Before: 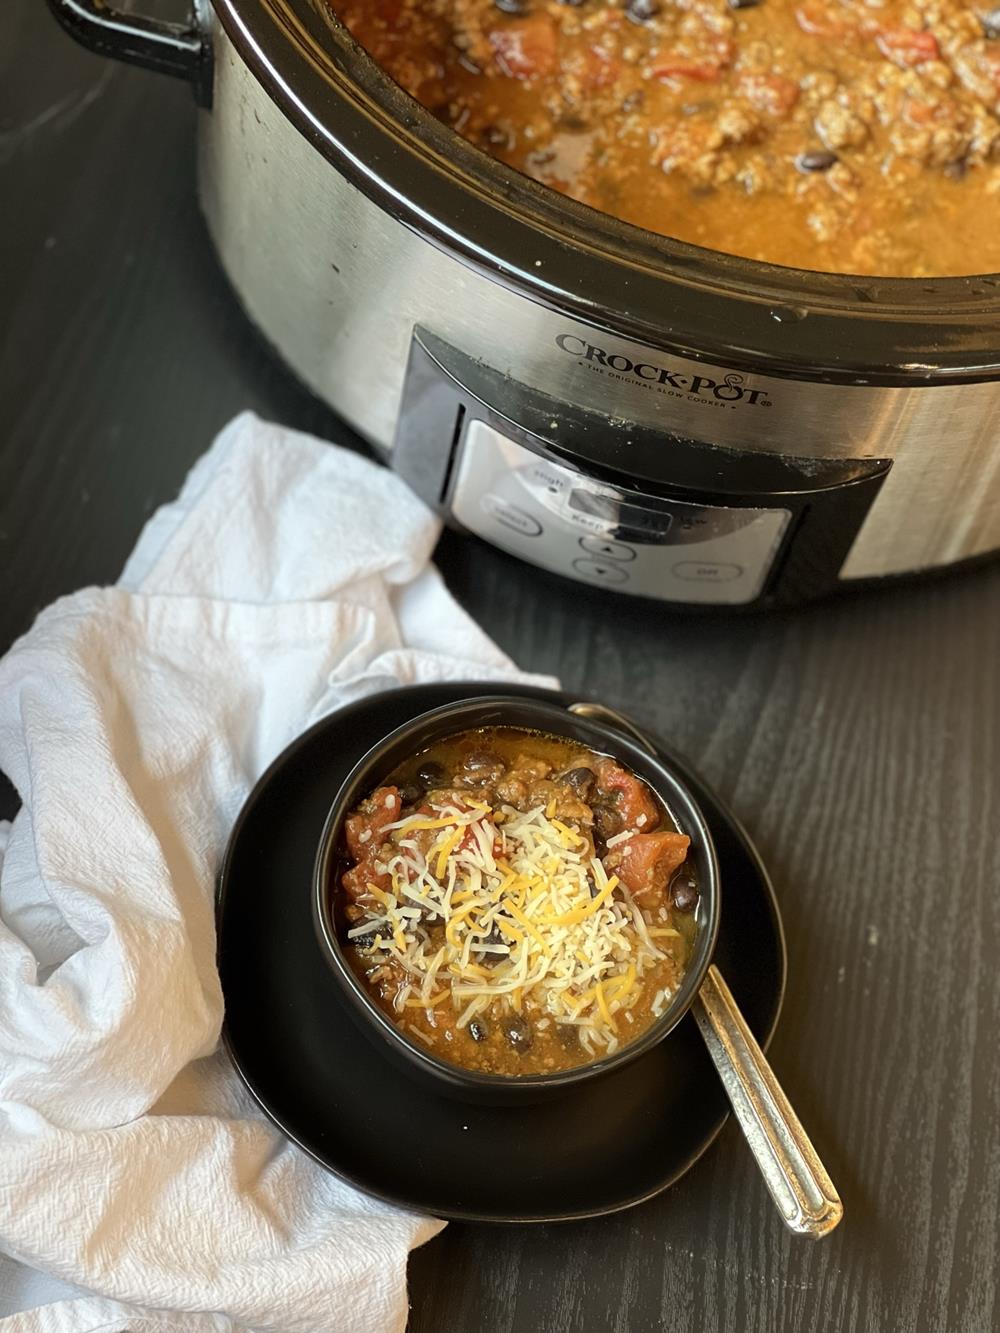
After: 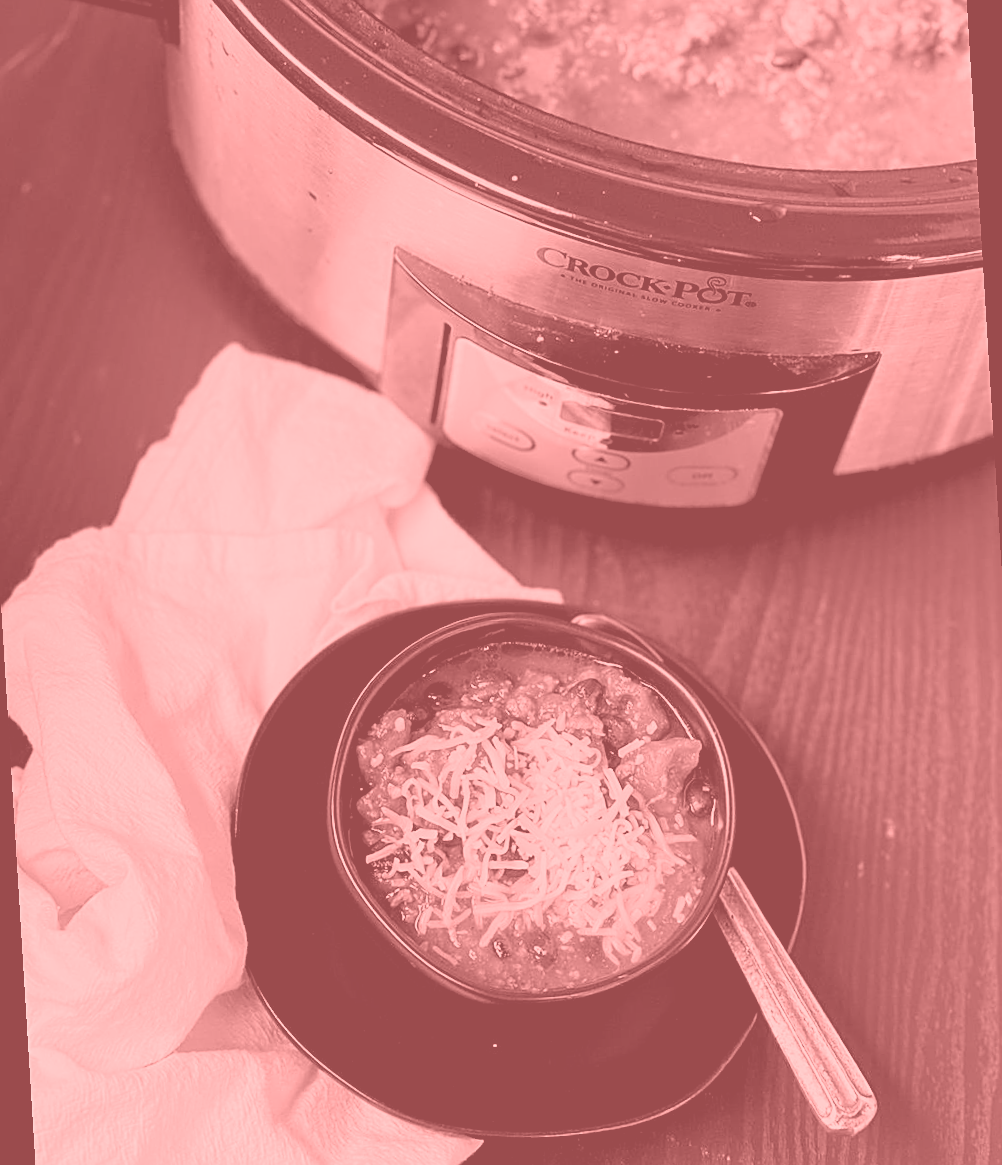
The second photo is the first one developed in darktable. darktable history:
exposure: black level correction 0.011, compensate highlight preservation false
tone curve: curves: ch0 [(0, 0.013) (0.104, 0.103) (0.258, 0.267) (0.448, 0.487) (0.709, 0.794) (0.895, 0.915) (0.994, 0.971)]; ch1 [(0, 0) (0.335, 0.298) (0.446, 0.413) (0.488, 0.484) (0.515, 0.508) (0.584, 0.623) (0.635, 0.661) (1, 1)]; ch2 [(0, 0) (0.314, 0.306) (0.436, 0.447) (0.502, 0.503) (0.538, 0.541) (0.568, 0.603) (0.641, 0.635) (0.717, 0.701) (1, 1)], color space Lab, independent channels, preserve colors none
colorize: saturation 51%, source mix 50.67%, lightness 50.67%
sharpen: on, module defaults
white balance: emerald 1
rotate and perspective: rotation -3.52°, crop left 0.036, crop right 0.964, crop top 0.081, crop bottom 0.919
